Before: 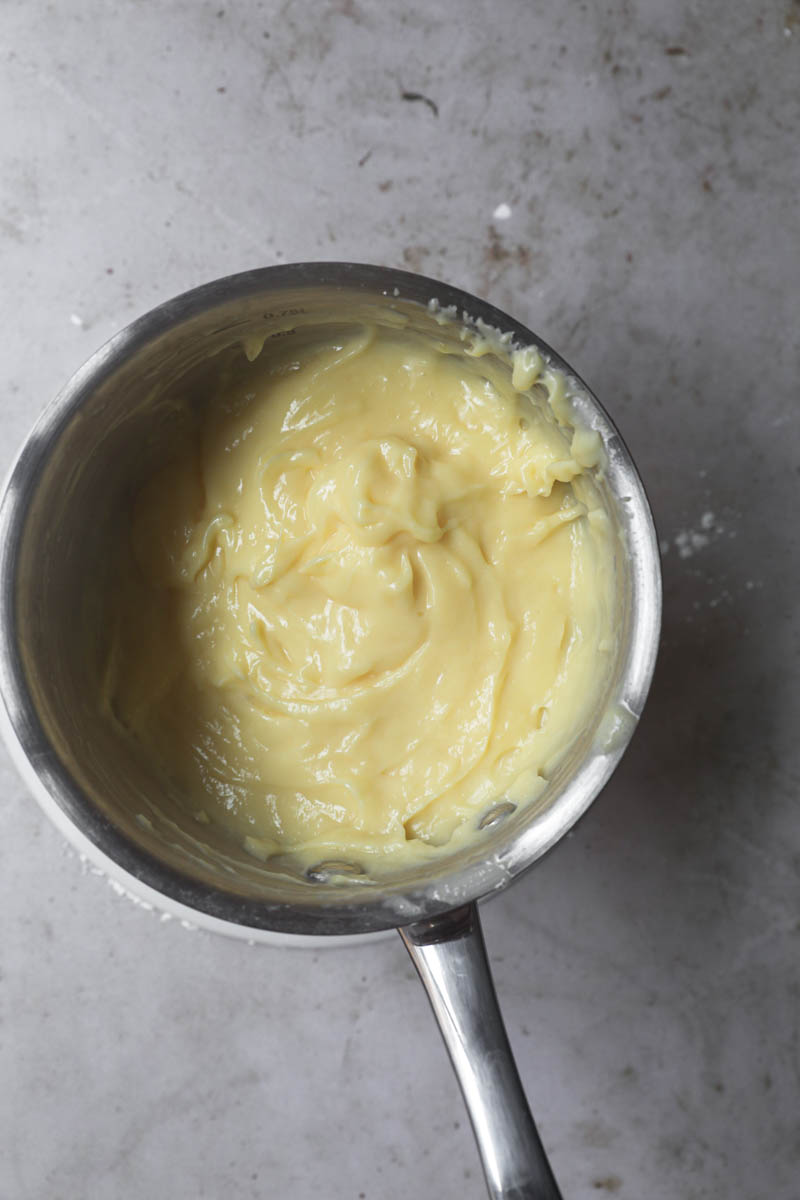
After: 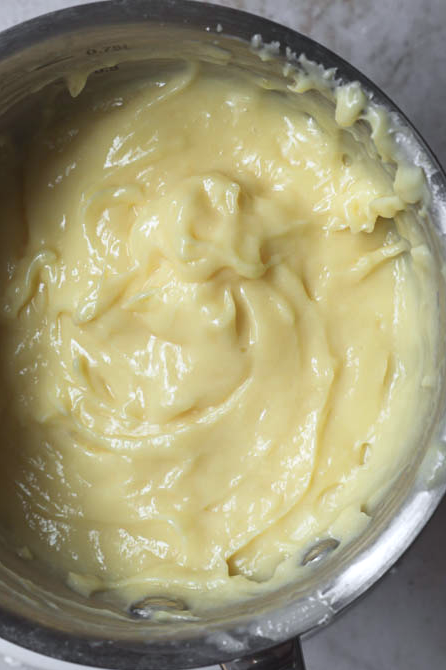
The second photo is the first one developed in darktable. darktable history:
local contrast: mode bilateral grid, contrast 20, coarseness 50, detail 130%, midtone range 0.2
crop and rotate: left 22.13%, top 22.054%, right 22.026%, bottom 22.102%
white balance: red 0.983, blue 1.036
